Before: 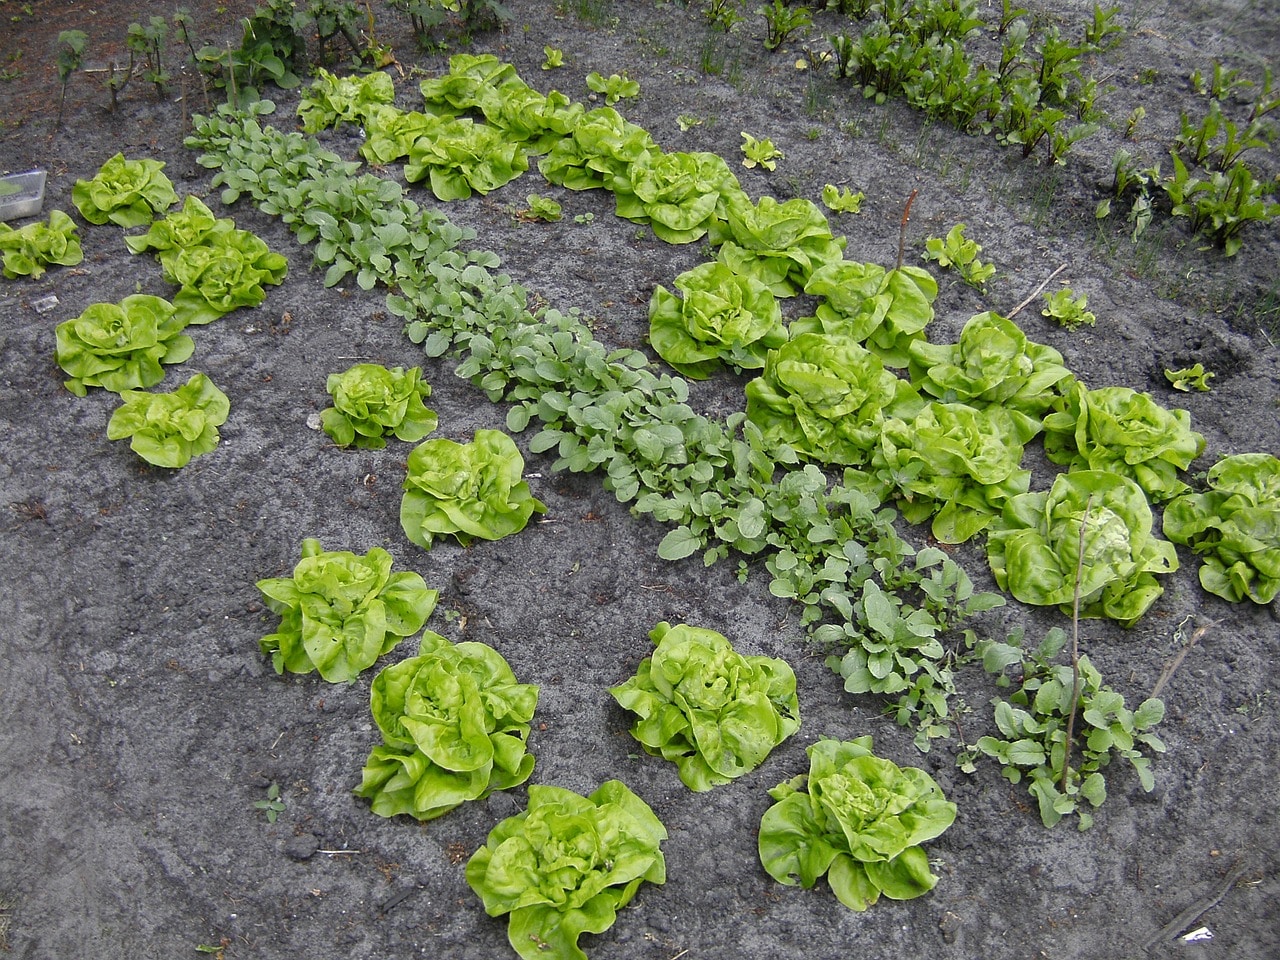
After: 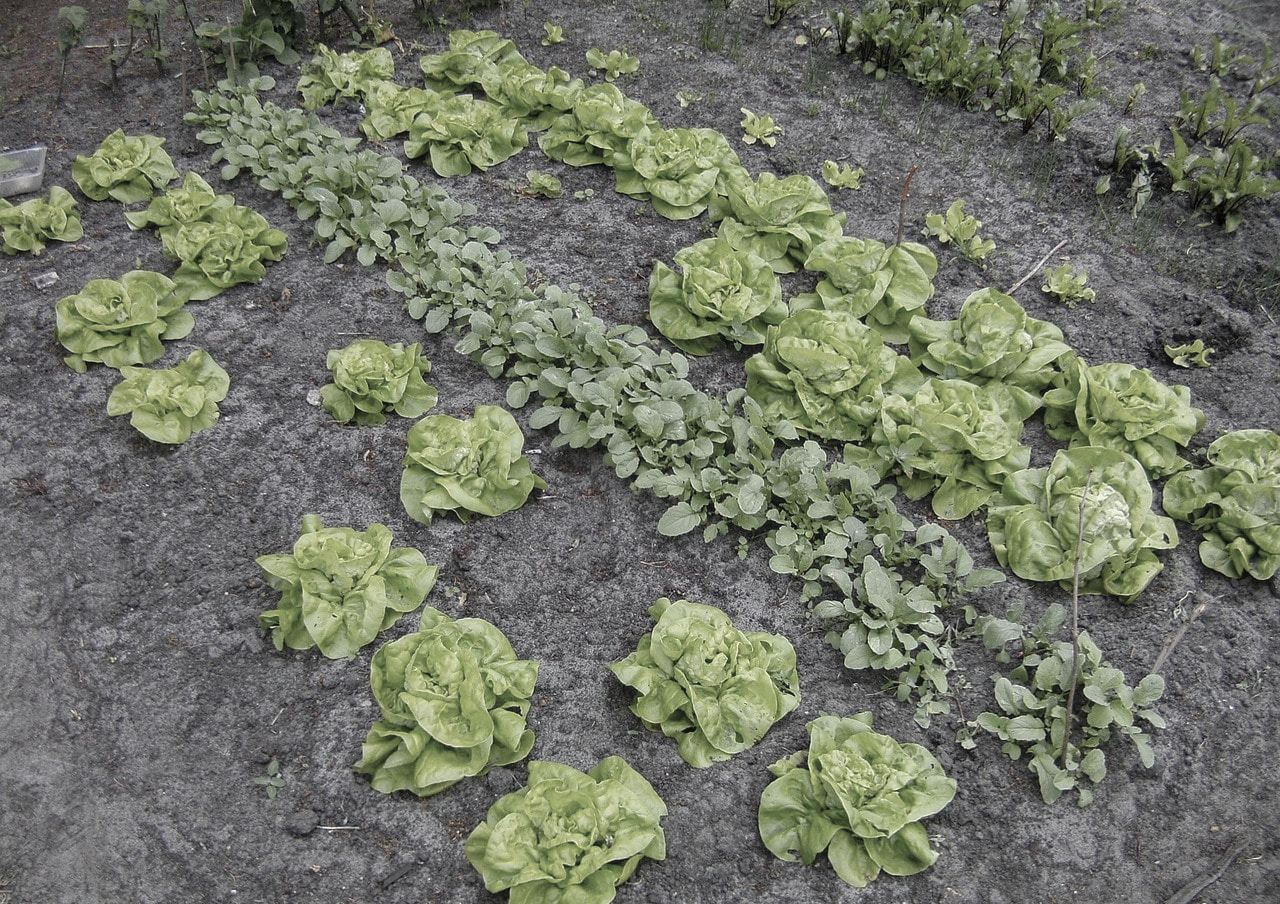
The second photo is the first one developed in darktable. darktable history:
crop and rotate: top 2.573%, bottom 3.235%
color zones: curves: ch0 [(0, 0.6) (0.129, 0.508) (0.193, 0.483) (0.429, 0.5) (0.571, 0.5) (0.714, 0.5) (0.857, 0.5) (1, 0.6)]; ch1 [(0, 0.481) (0.112, 0.245) (0.213, 0.223) (0.429, 0.233) (0.571, 0.231) (0.683, 0.242) (0.857, 0.296) (1, 0.481)]
local contrast: detail 110%
